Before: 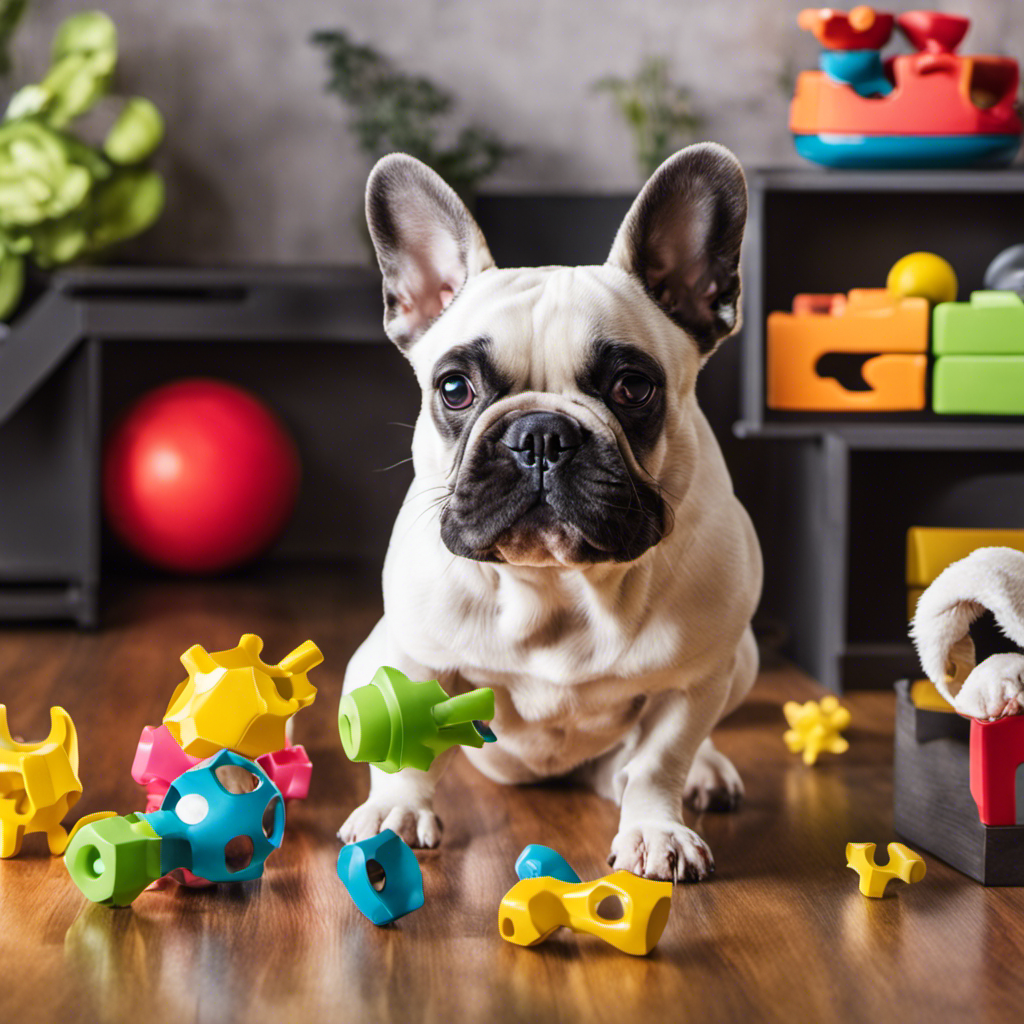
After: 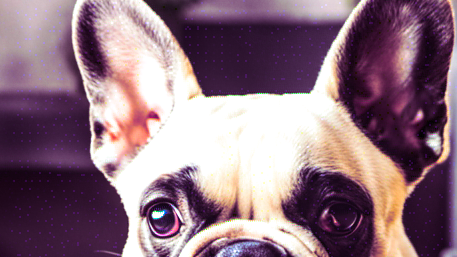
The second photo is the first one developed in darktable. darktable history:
local contrast: on, module defaults
split-toning: shadows › hue 277.2°, shadows › saturation 0.74
crop: left 28.64%, top 16.832%, right 26.637%, bottom 58.055%
exposure: exposure 0.785 EV, compensate highlight preservation false
white balance: red 0.986, blue 1.01
contrast brightness saturation: contrast 0.26, brightness 0.02, saturation 0.87
